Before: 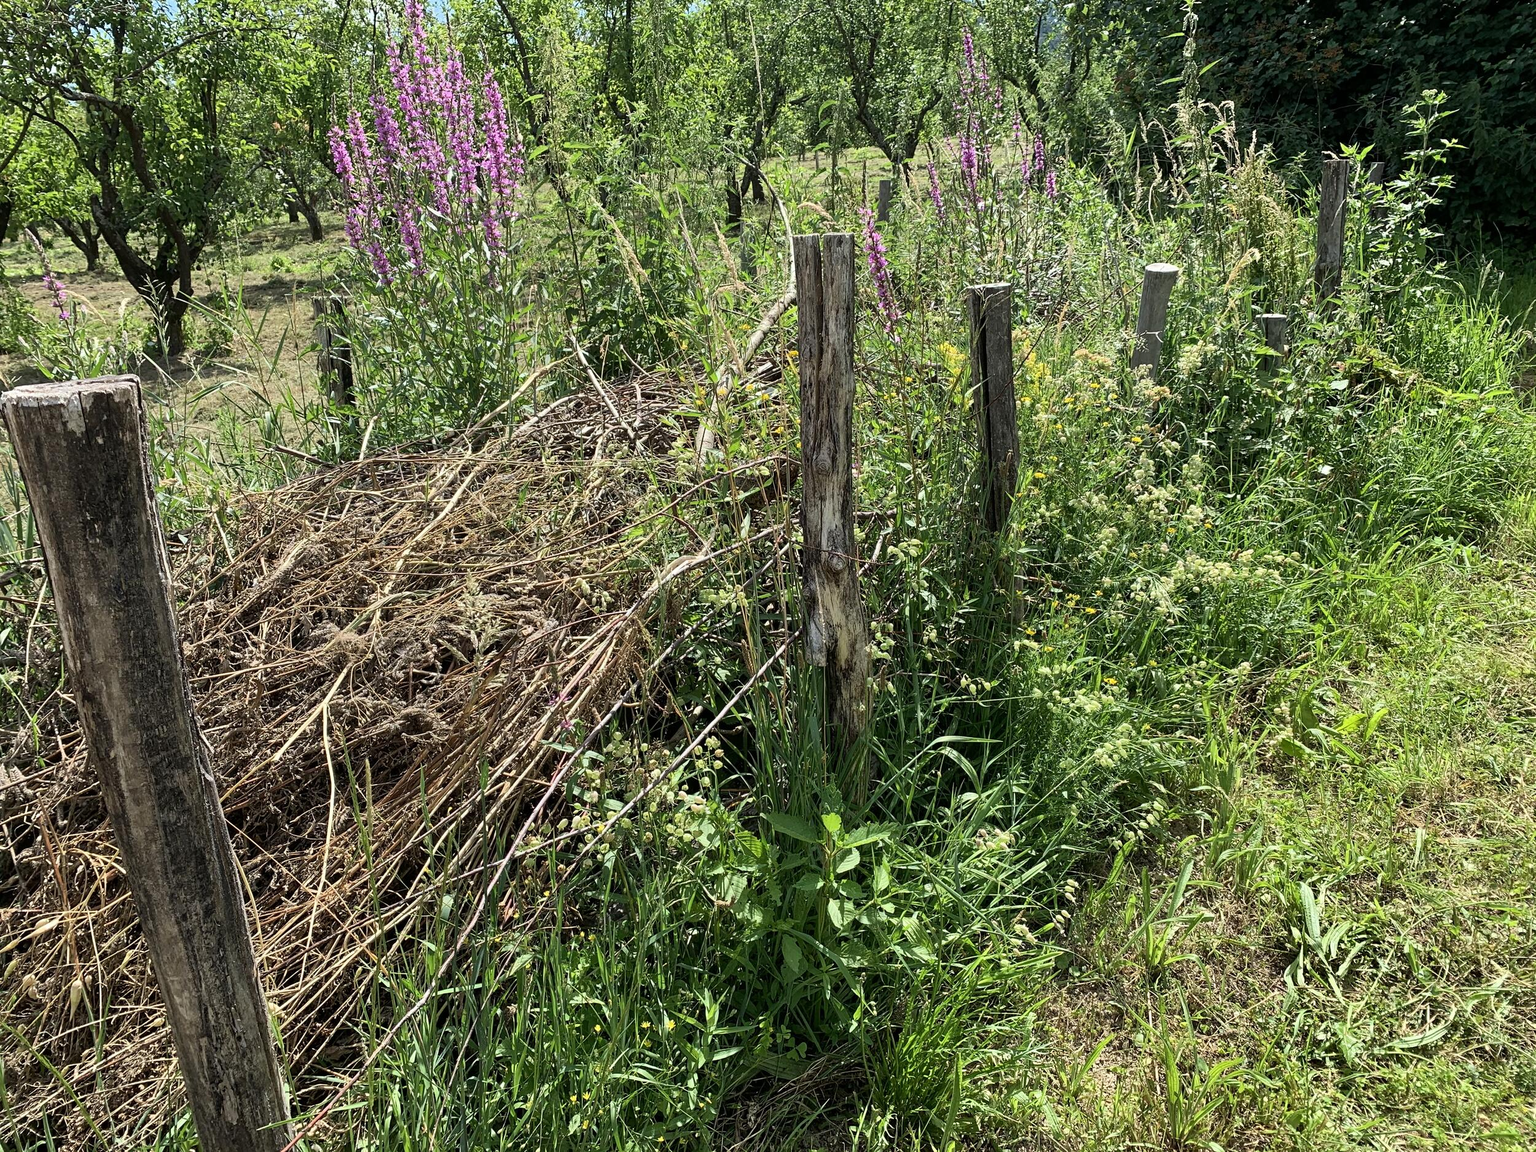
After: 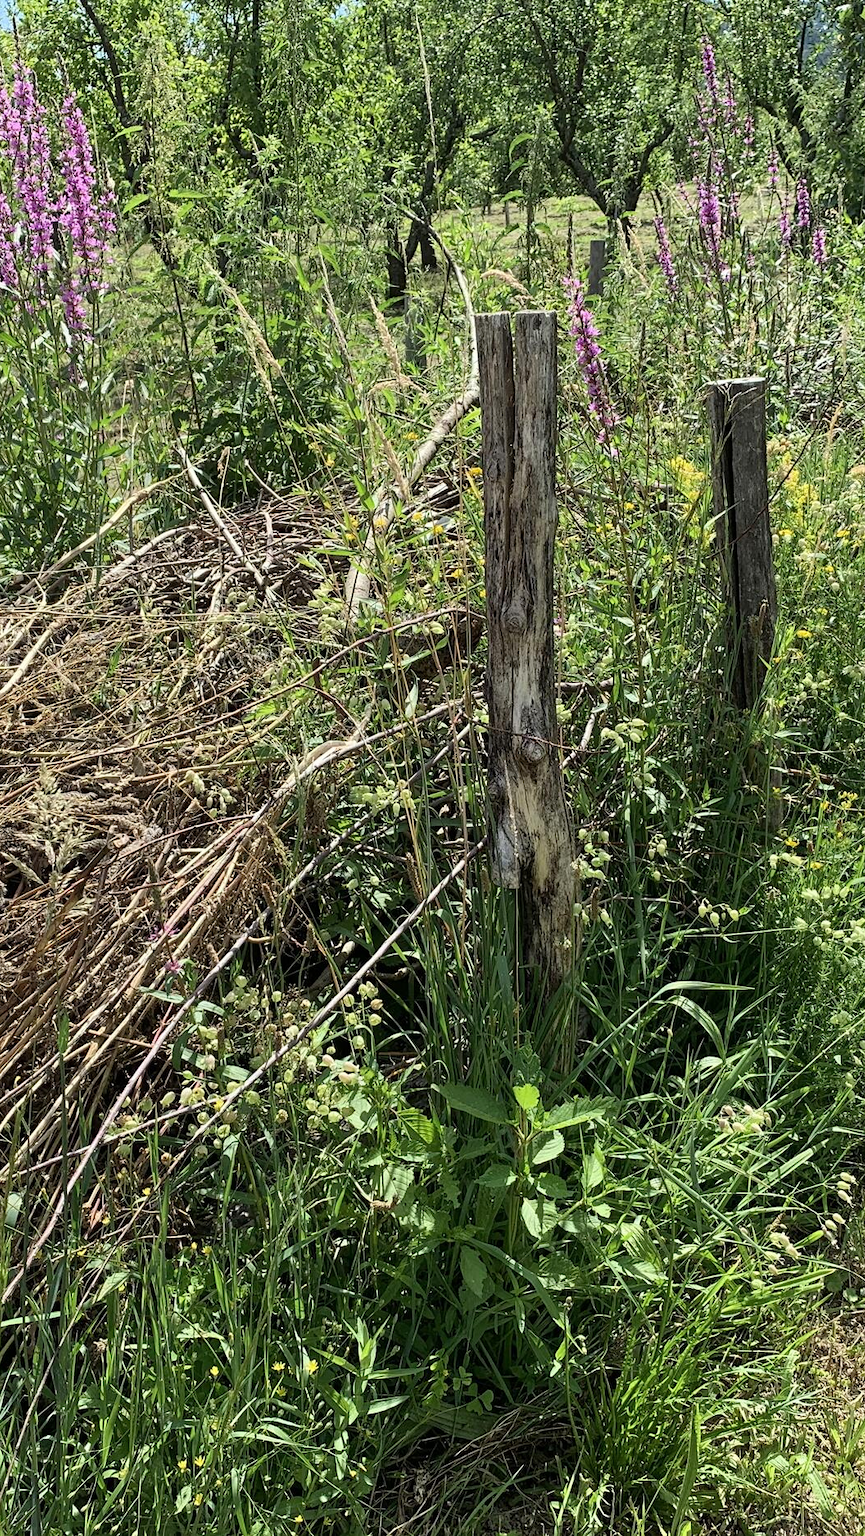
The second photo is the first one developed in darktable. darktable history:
crop: left 28.443%, right 29.295%
